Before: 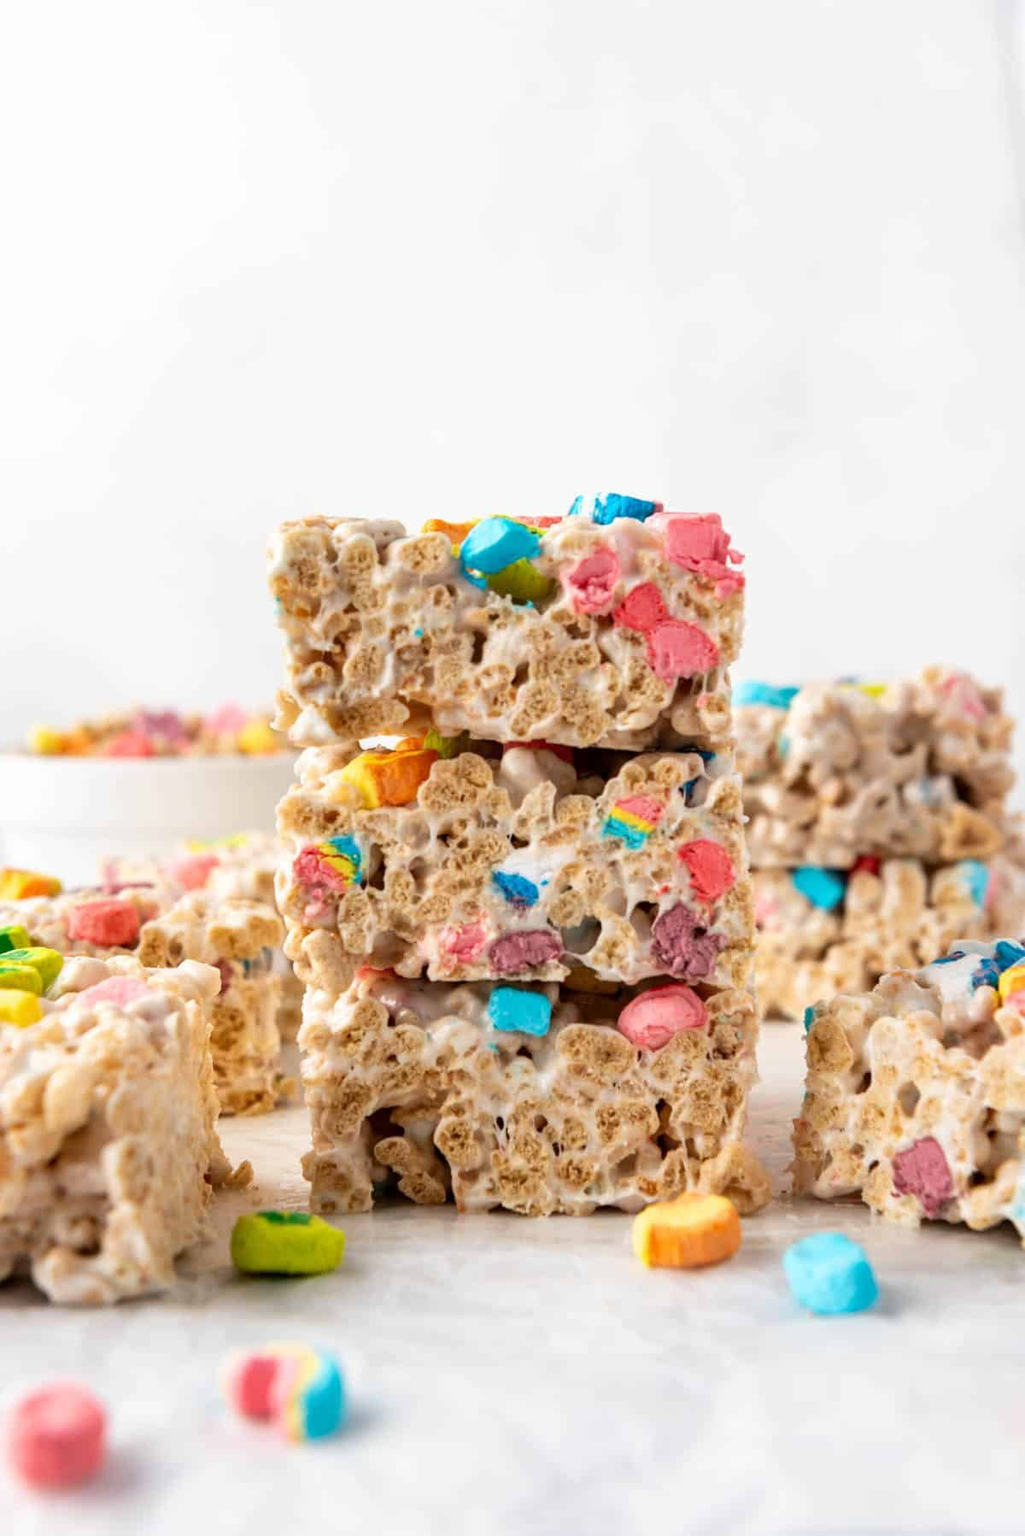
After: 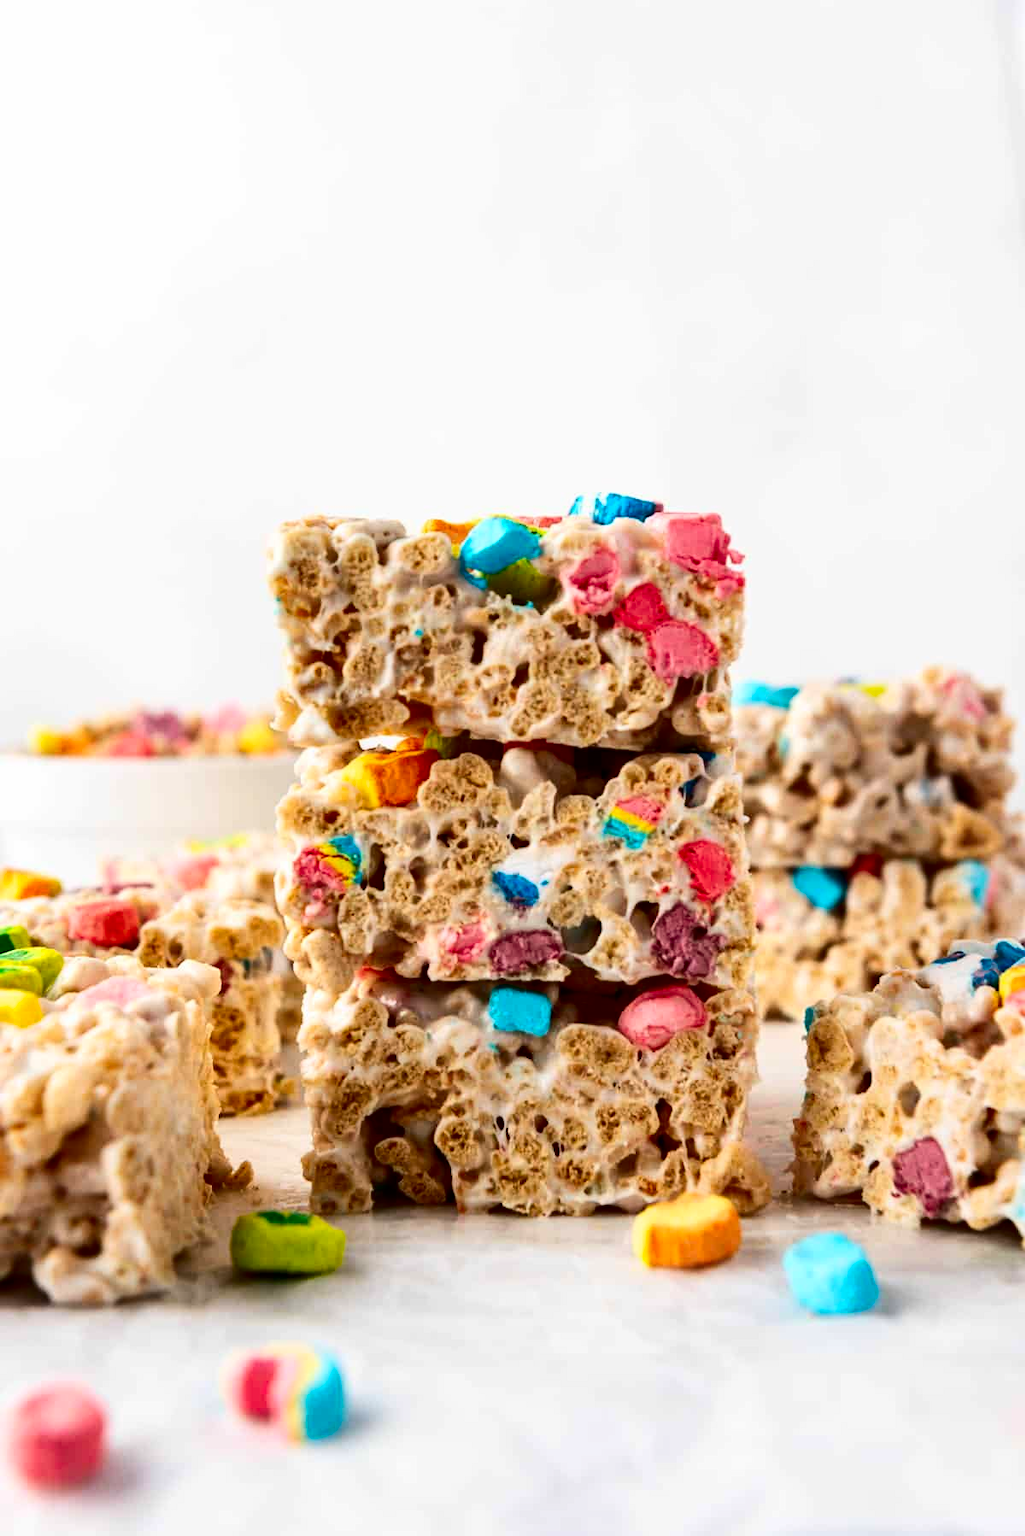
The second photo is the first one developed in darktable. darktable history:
contrast brightness saturation: contrast 0.22, brightness -0.182, saturation 0.231
